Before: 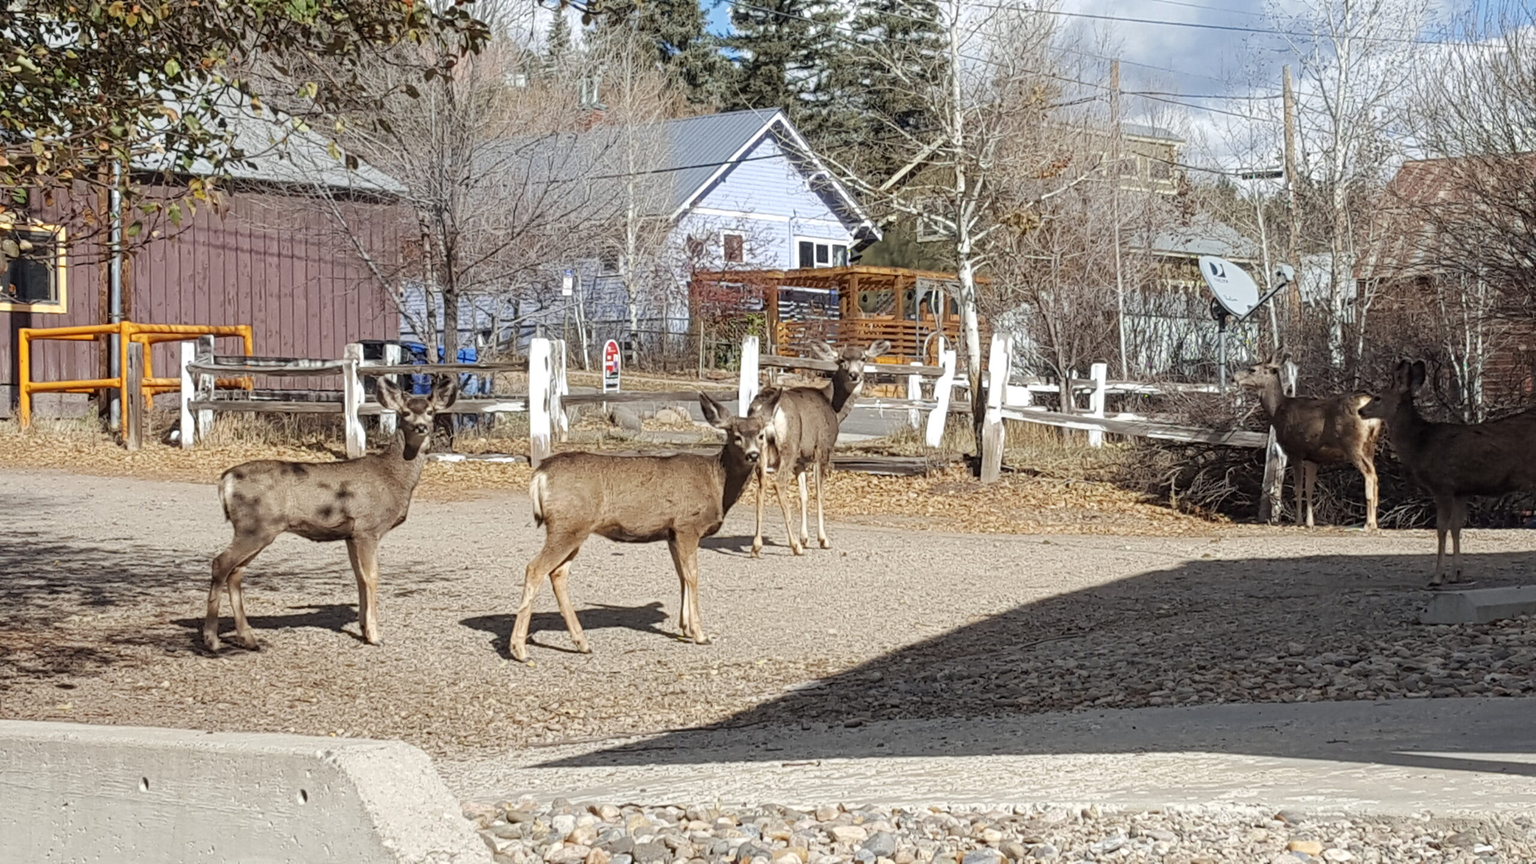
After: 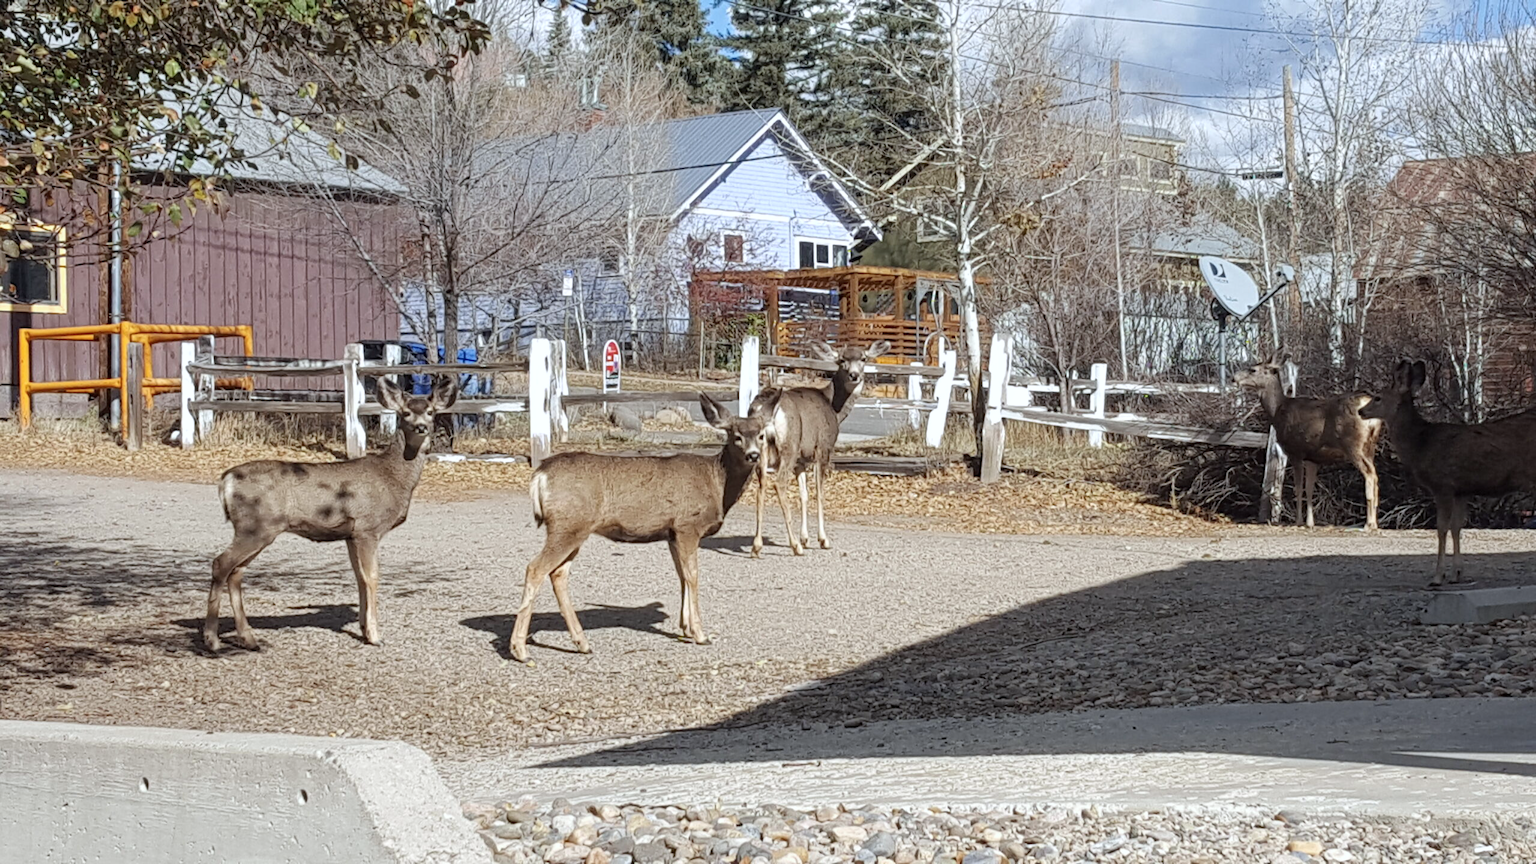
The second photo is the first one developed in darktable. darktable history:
tone equalizer: -7 EV 0.103 EV
color calibration: x 0.354, y 0.368, temperature 4688.13 K, saturation algorithm version 1 (2020)
